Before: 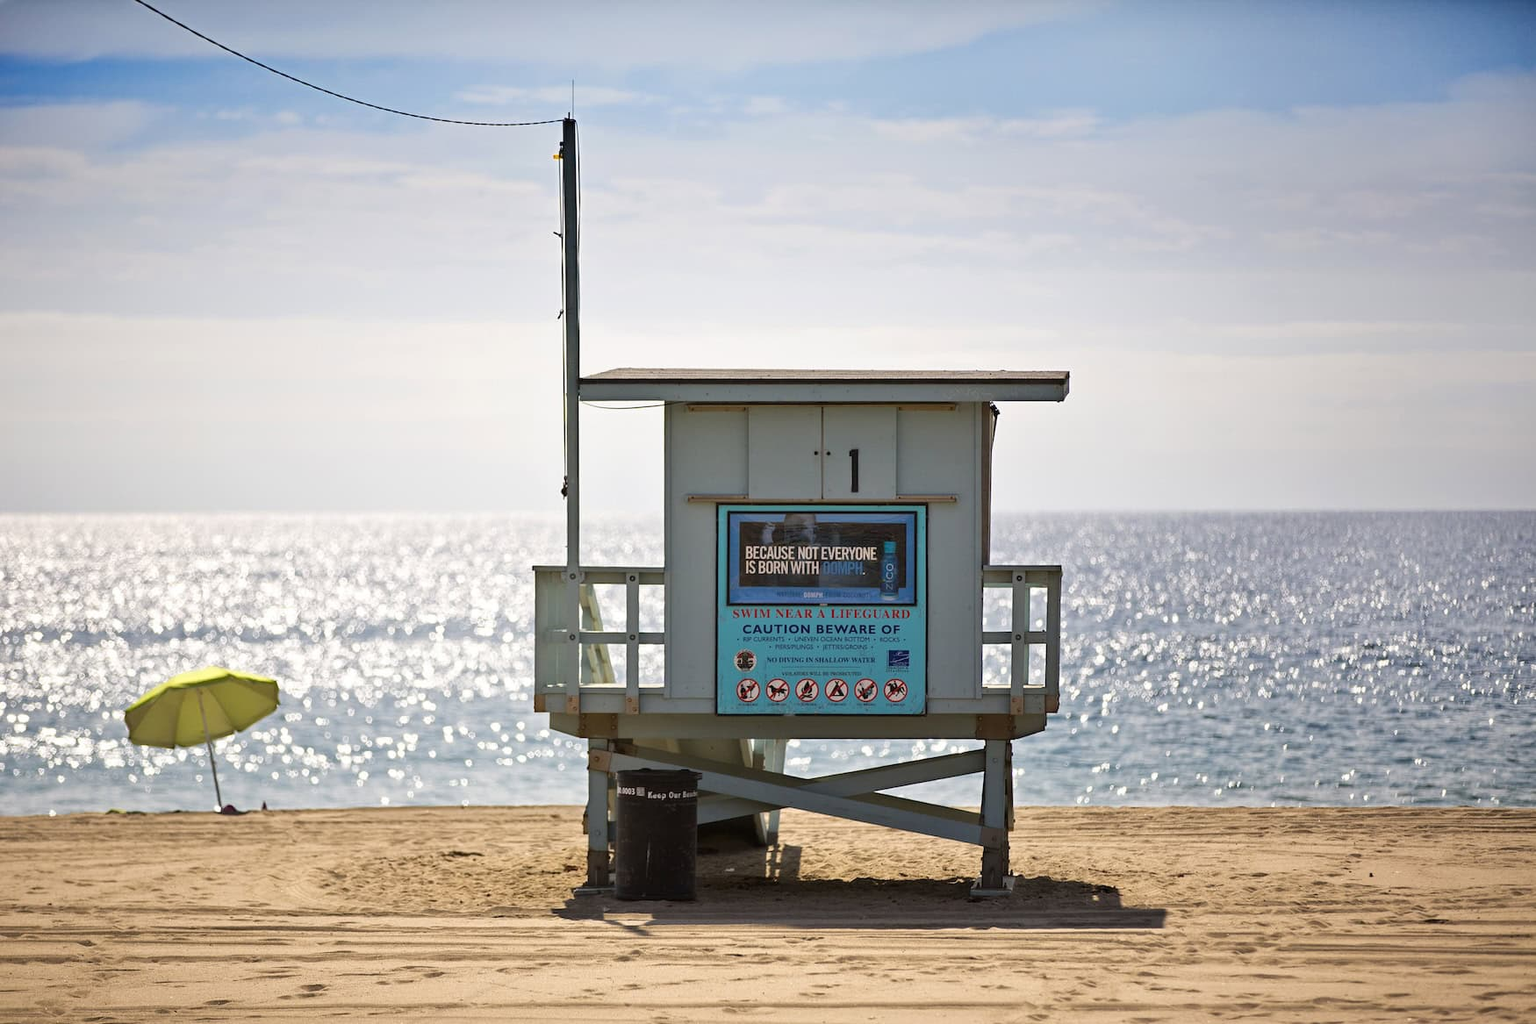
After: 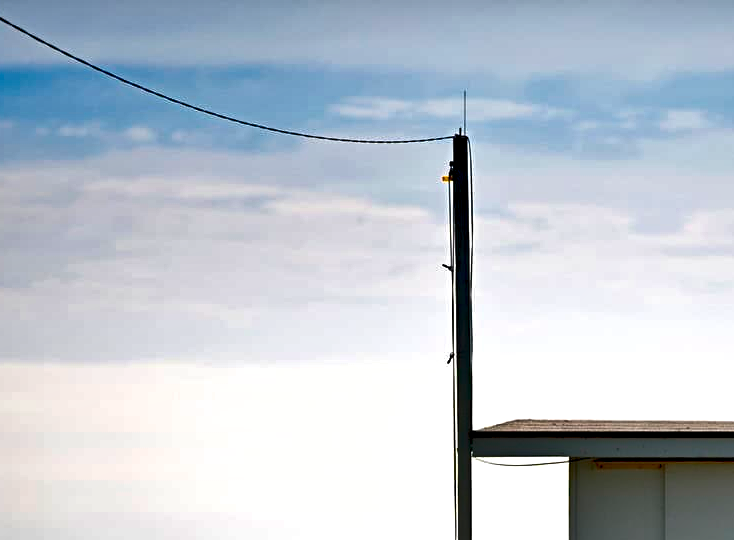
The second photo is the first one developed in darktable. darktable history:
shadows and highlights: radius 171.16, shadows 27, white point adjustment 3.13, highlights -67.95, soften with gaussian
exposure: black level correction 0.025, exposure 0.182 EV, compensate highlight preservation false
crop and rotate: left 10.817%, top 0.062%, right 47.194%, bottom 53.626%
base curve: curves: ch0 [(0, 0) (0.472, 0.455) (1, 1)], preserve colors none
